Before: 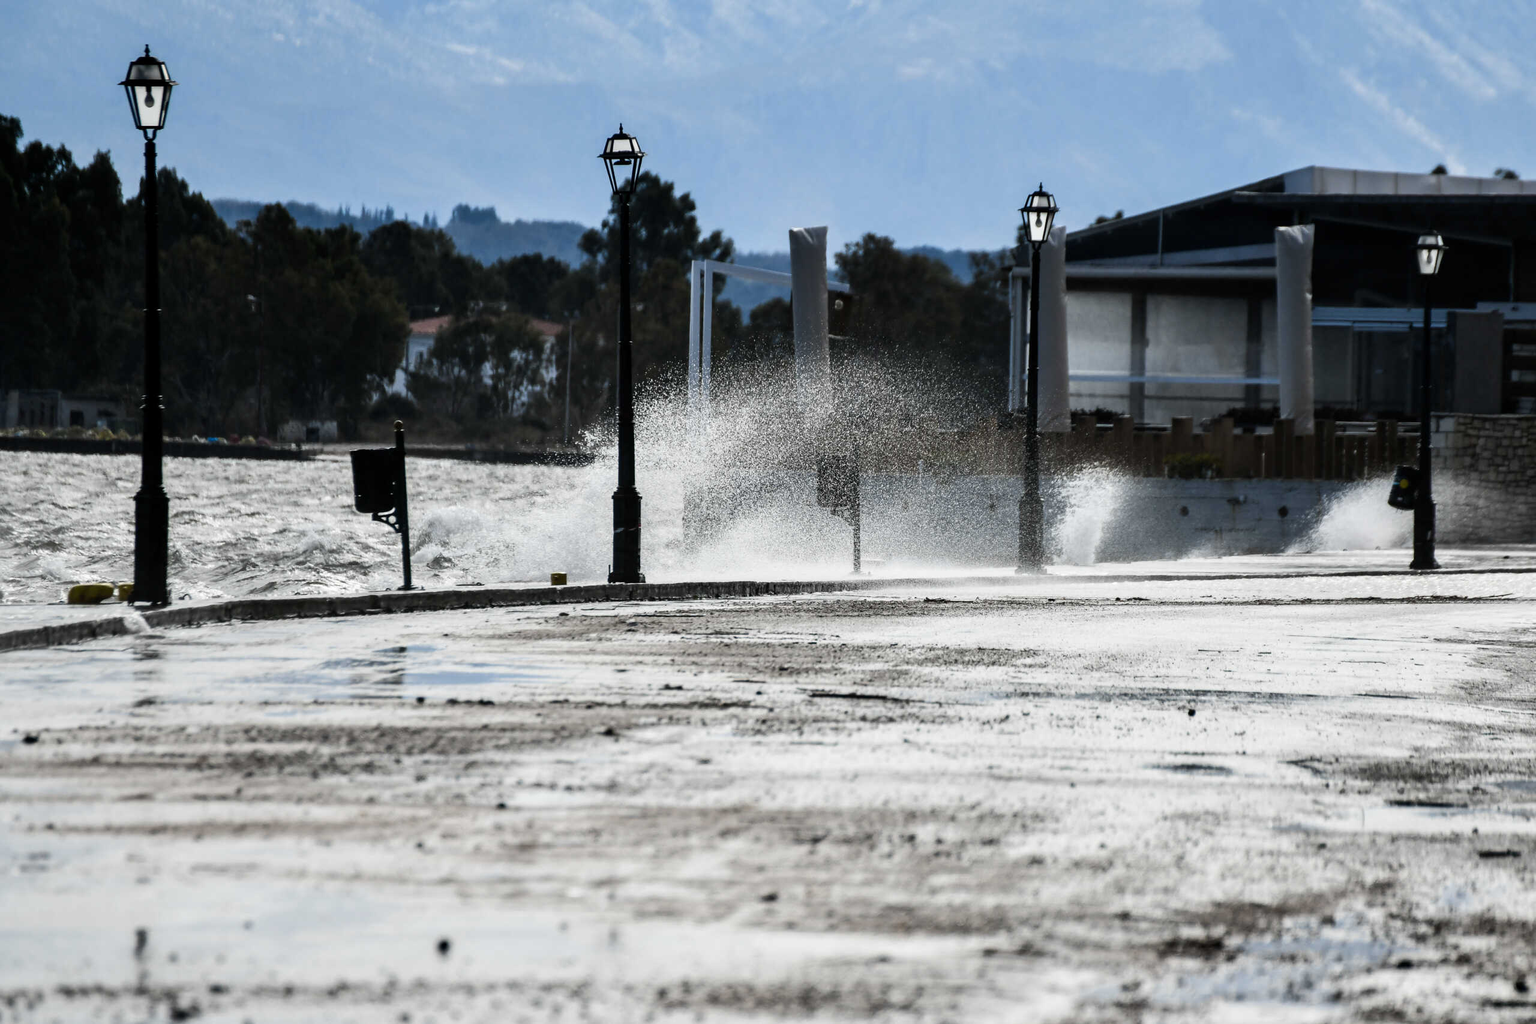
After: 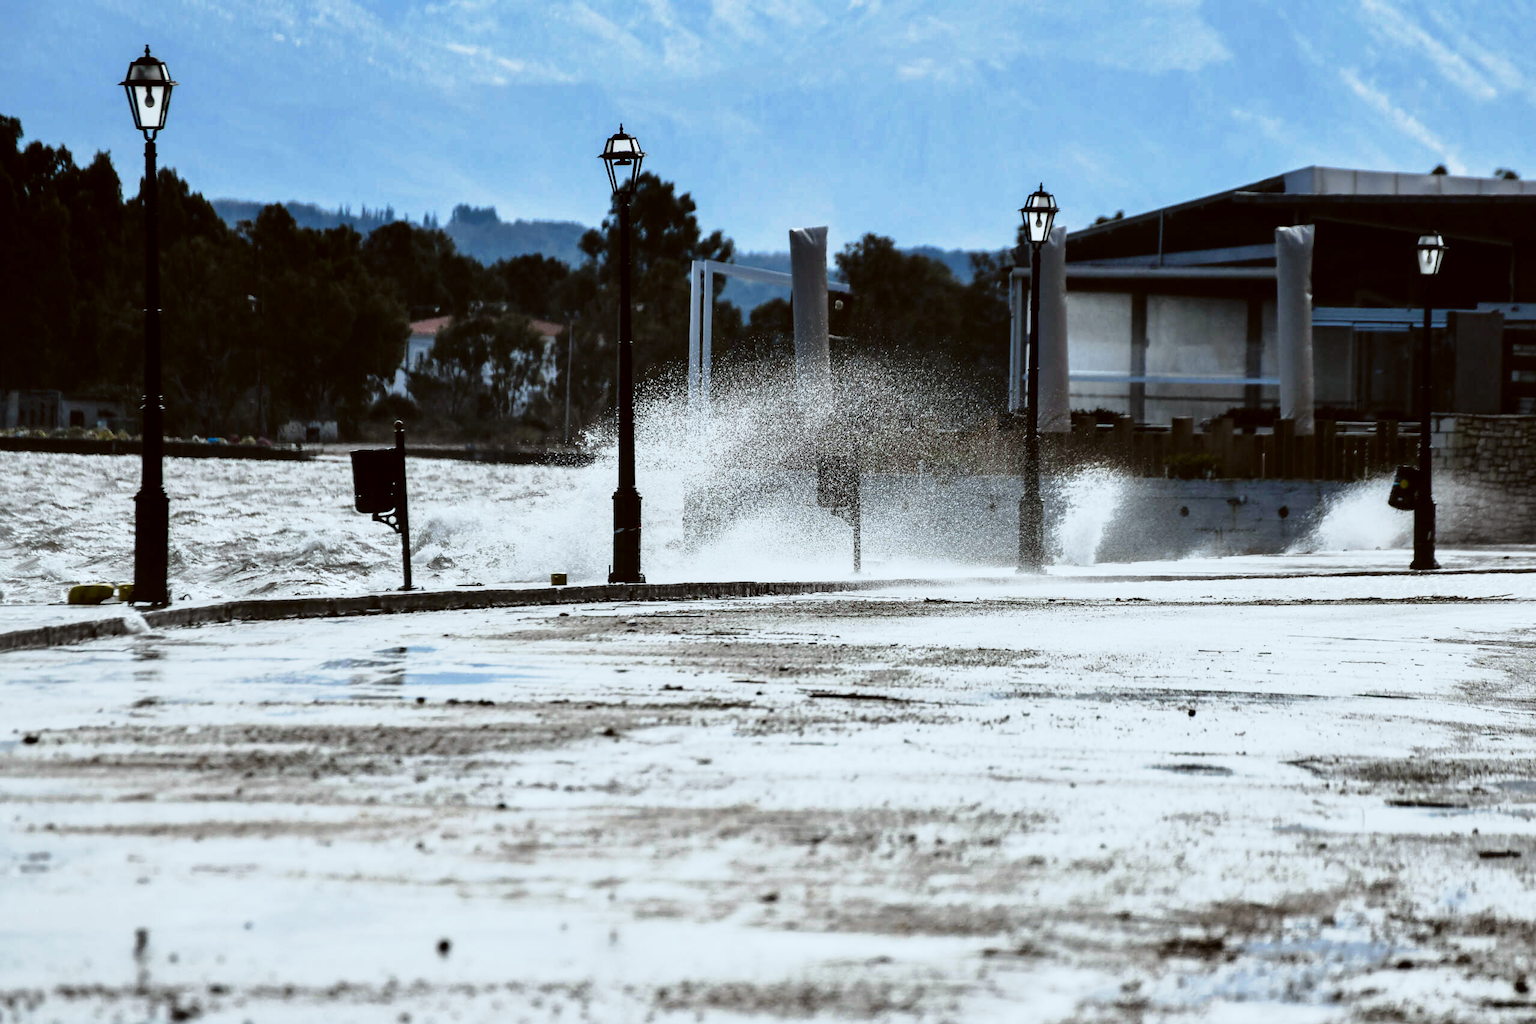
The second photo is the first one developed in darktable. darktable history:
shadows and highlights: shadows 25.82, highlights -23.81
tone curve: curves: ch0 [(0, 0) (0.105, 0.068) (0.195, 0.162) (0.283, 0.283) (0.384, 0.404) (0.485, 0.531) (0.638, 0.681) (0.795, 0.879) (1, 0.977)]; ch1 [(0, 0) (0.161, 0.092) (0.35, 0.33) (0.379, 0.401) (0.456, 0.469) (0.498, 0.506) (0.521, 0.549) (0.58, 0.624) (0.635, 0.671) (1, 1)]; ch2 [(0, 0) (0.371, 0.362) (0.437, 0.437) (0.483, 0.484) (0.53, 0.515) (0.56, 0.58) (0.622, 0.606) (1, 1)], preserve colors none
color correction: highlights a* -3.66, highlights b* -6.17, shadows a* 2.95, shadows b* 5.75
